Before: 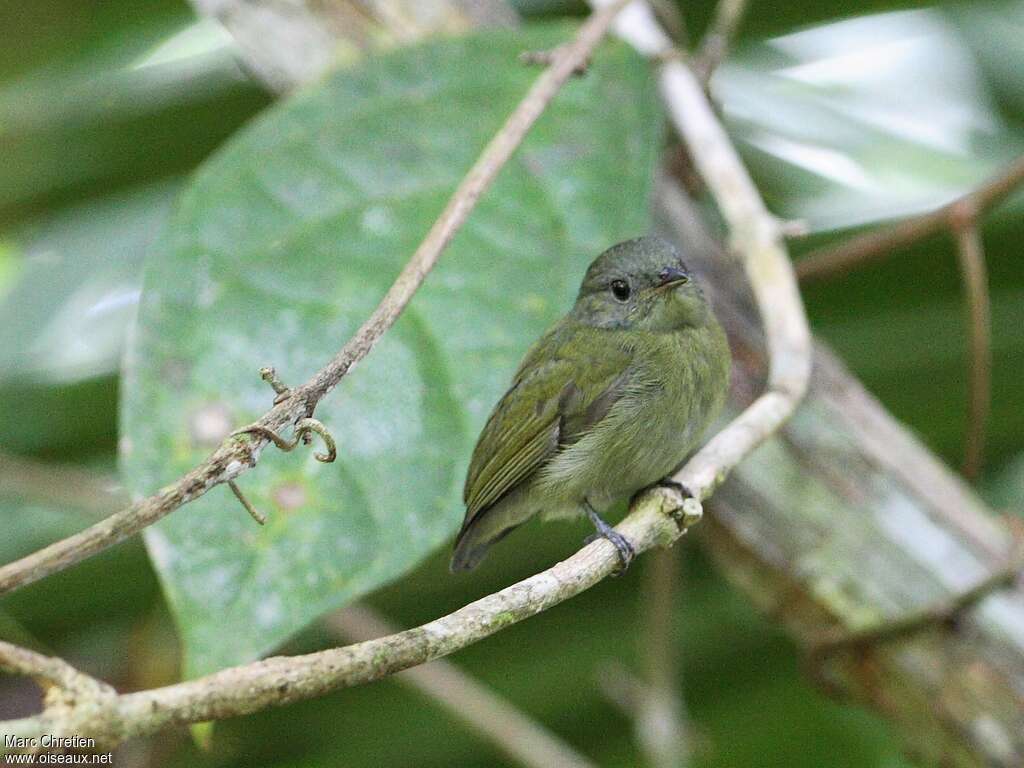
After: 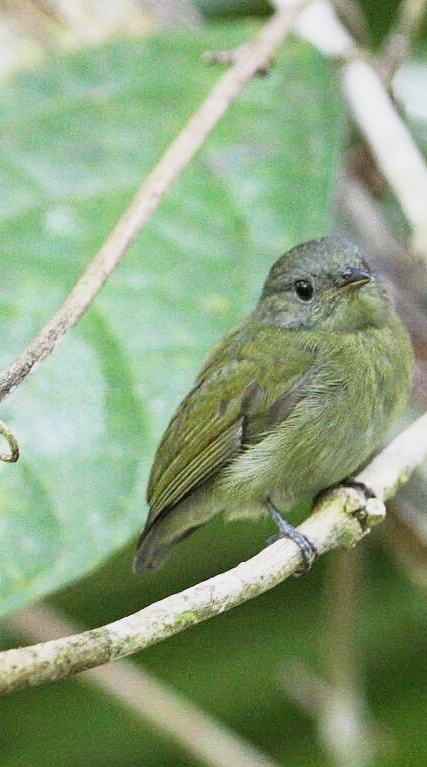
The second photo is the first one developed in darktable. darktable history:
base curve: curves: ch0 [(0, 0) (0.088, 0.125) (0.176, 0.251) (0.354, 0.501) (0.613, 0.749) (1, 0.877)], preserve colors none
crop: left 31.02%, right 27.242%
